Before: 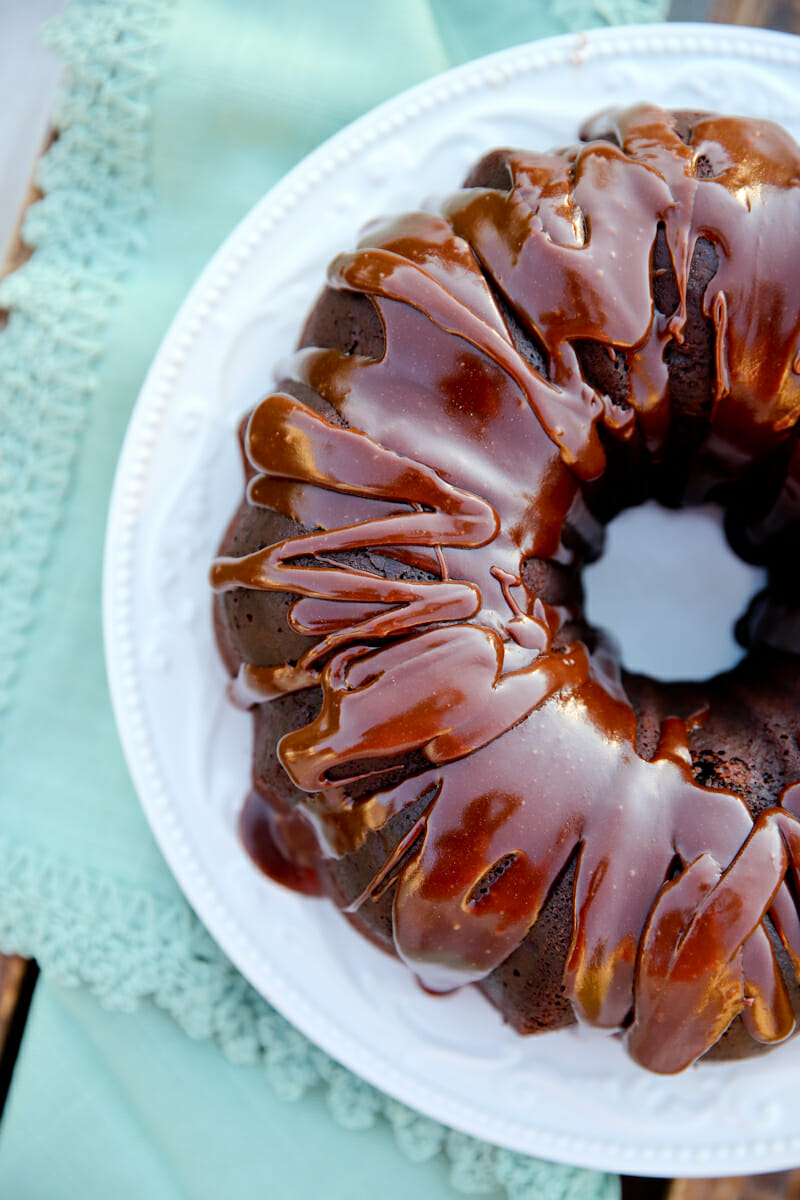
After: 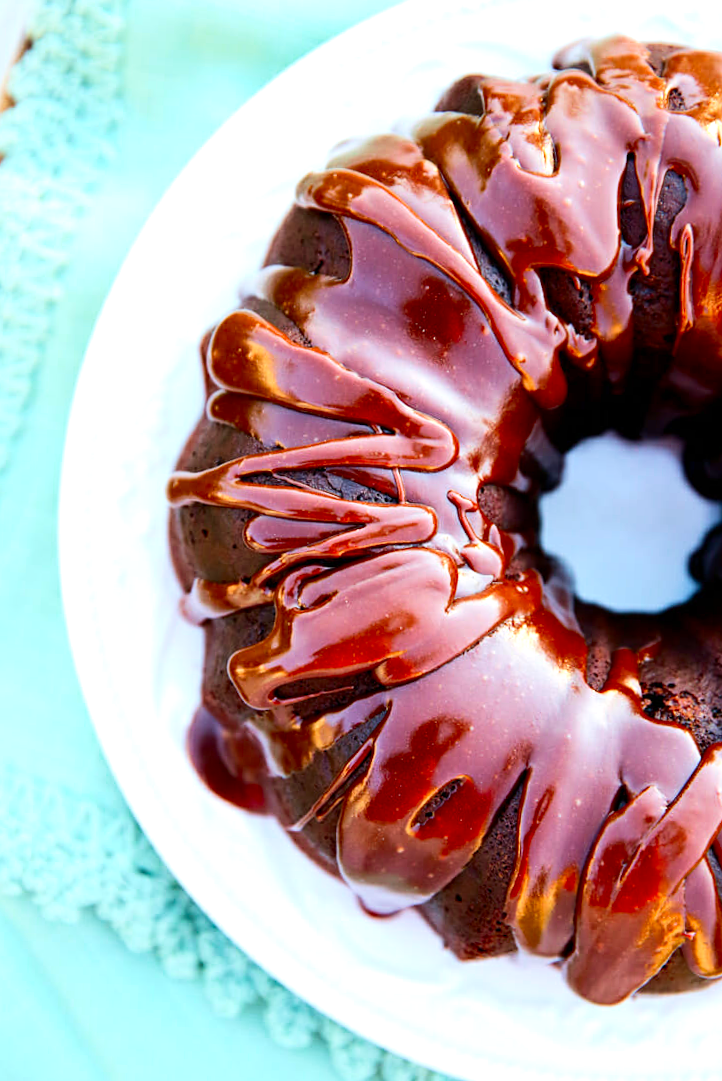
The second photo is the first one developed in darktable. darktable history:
velvia: on, module defaults
crop and rotate: angle -2.14°, left 3.14%, top 4.182%, right 1.599%, bottom 0.665%
contrast brightness saturation: contrast 0.18, saturation 0.309
exposure: exposure 0.521 EV, compensate highlight preservation false
